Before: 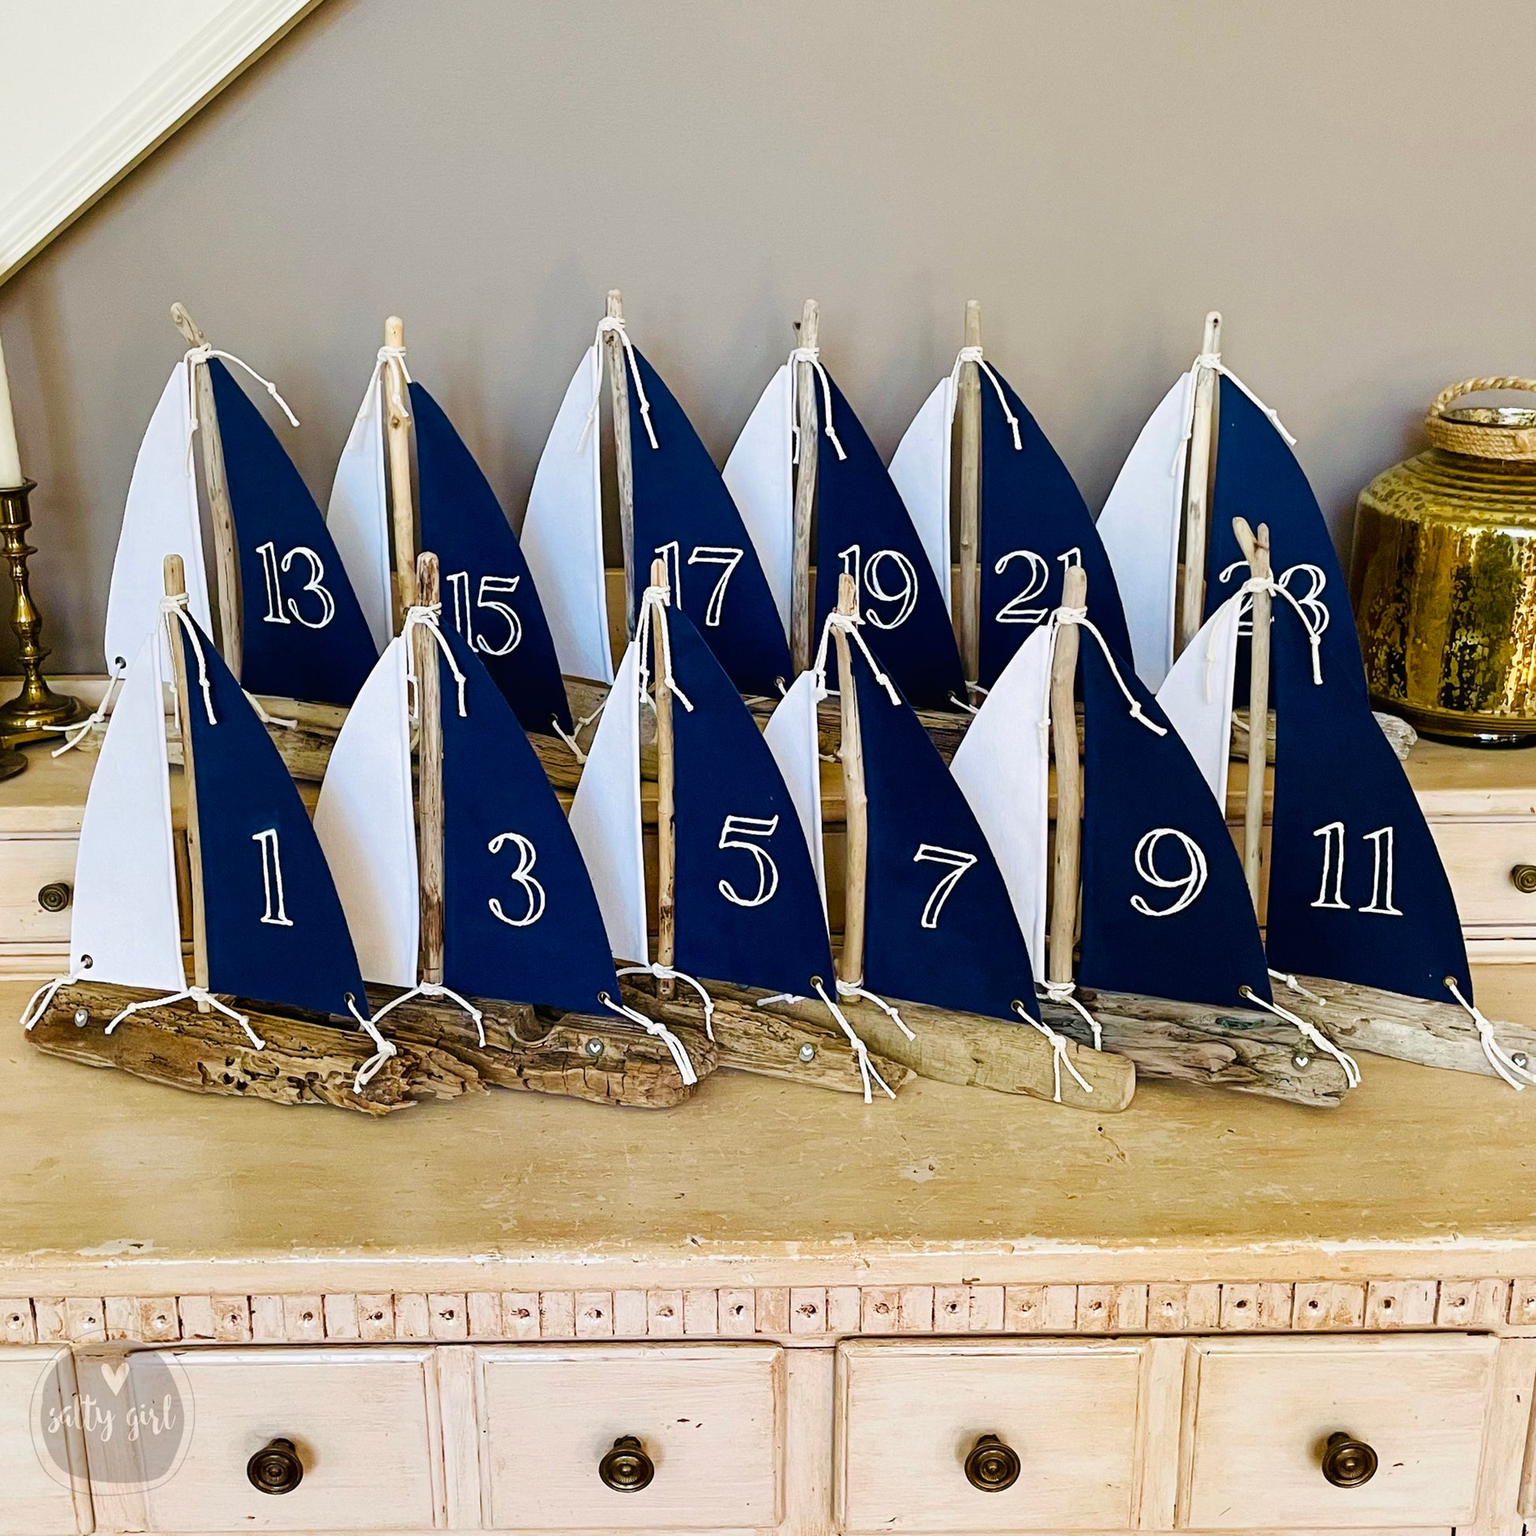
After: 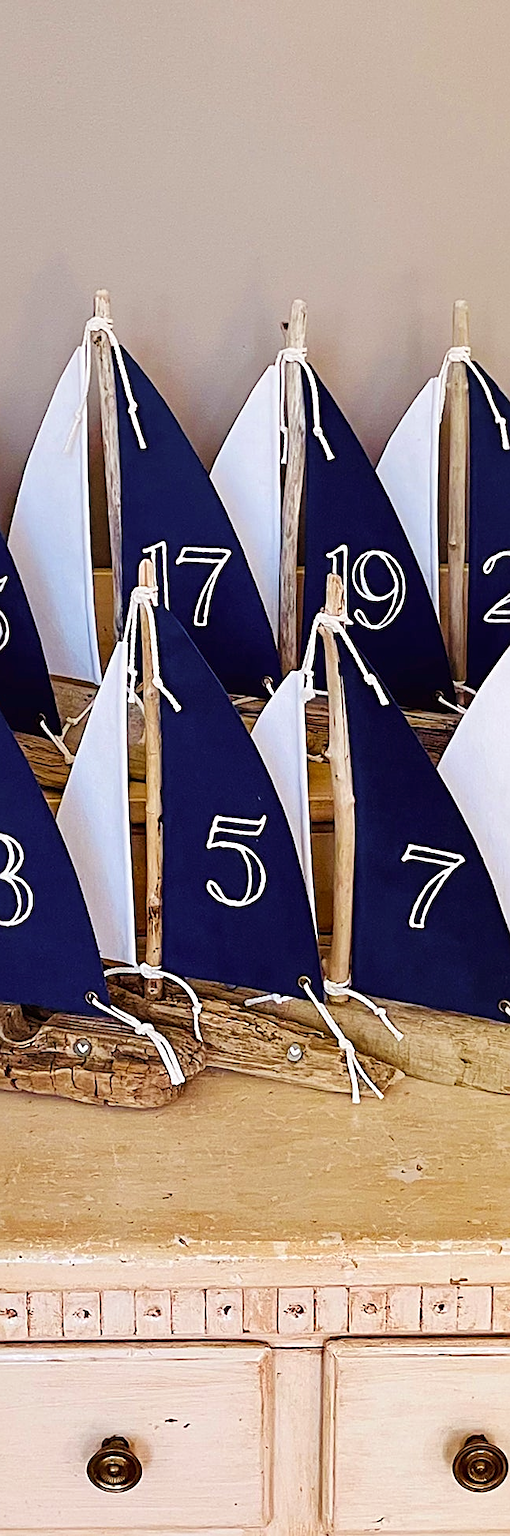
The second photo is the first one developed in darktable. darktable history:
crop: left 33.36%, right 33.36%
rgb levels: mode RGB, independent channels, levels [[0, 0.474, 1], [0, 0.5, 1], [0, 0.5, 1]]
sharpen: on, module defaults
